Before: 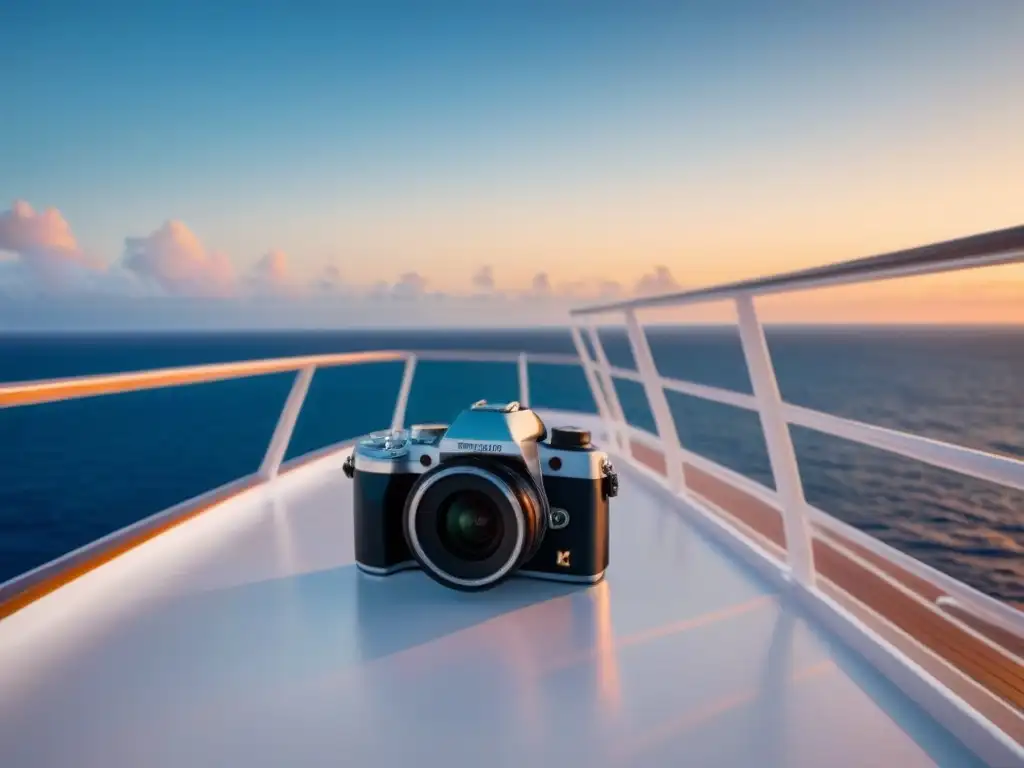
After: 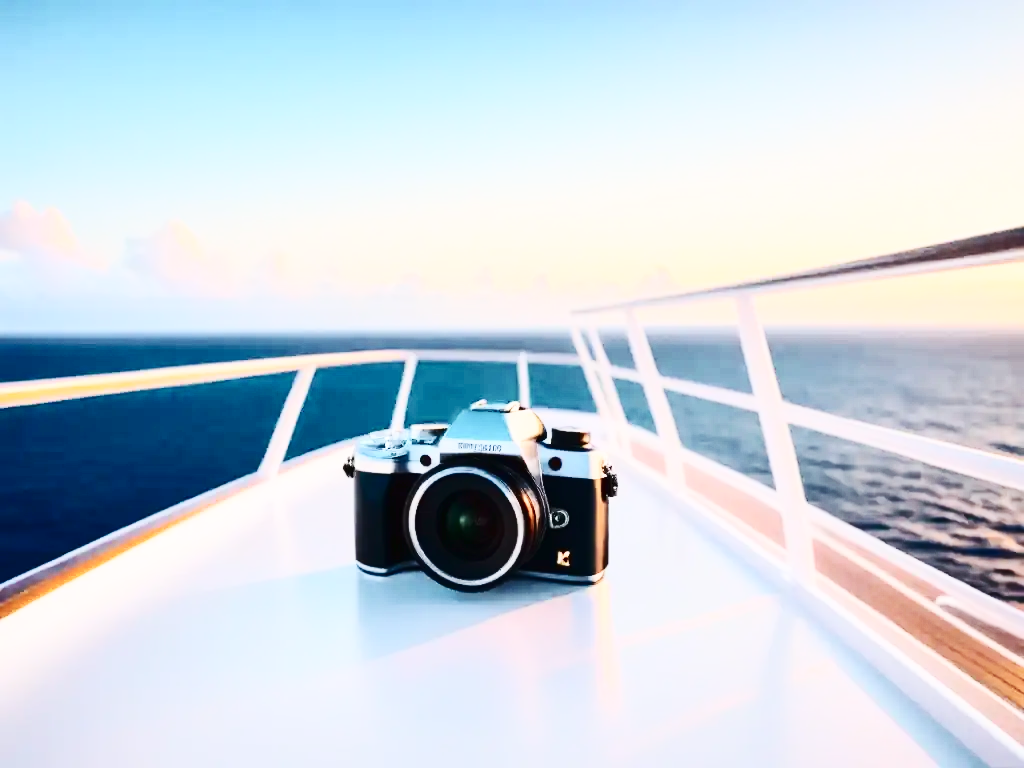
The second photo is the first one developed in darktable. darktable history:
contrast brightness saturation: contrast 0.5, saturation -0.1
base curve: curves: ch0 [(0, 0.007) (0.028, 0.063) (0.121, 0.311) (0.46, 0.743) (0.859, 0.957) (1, 1)], preserve colors none
